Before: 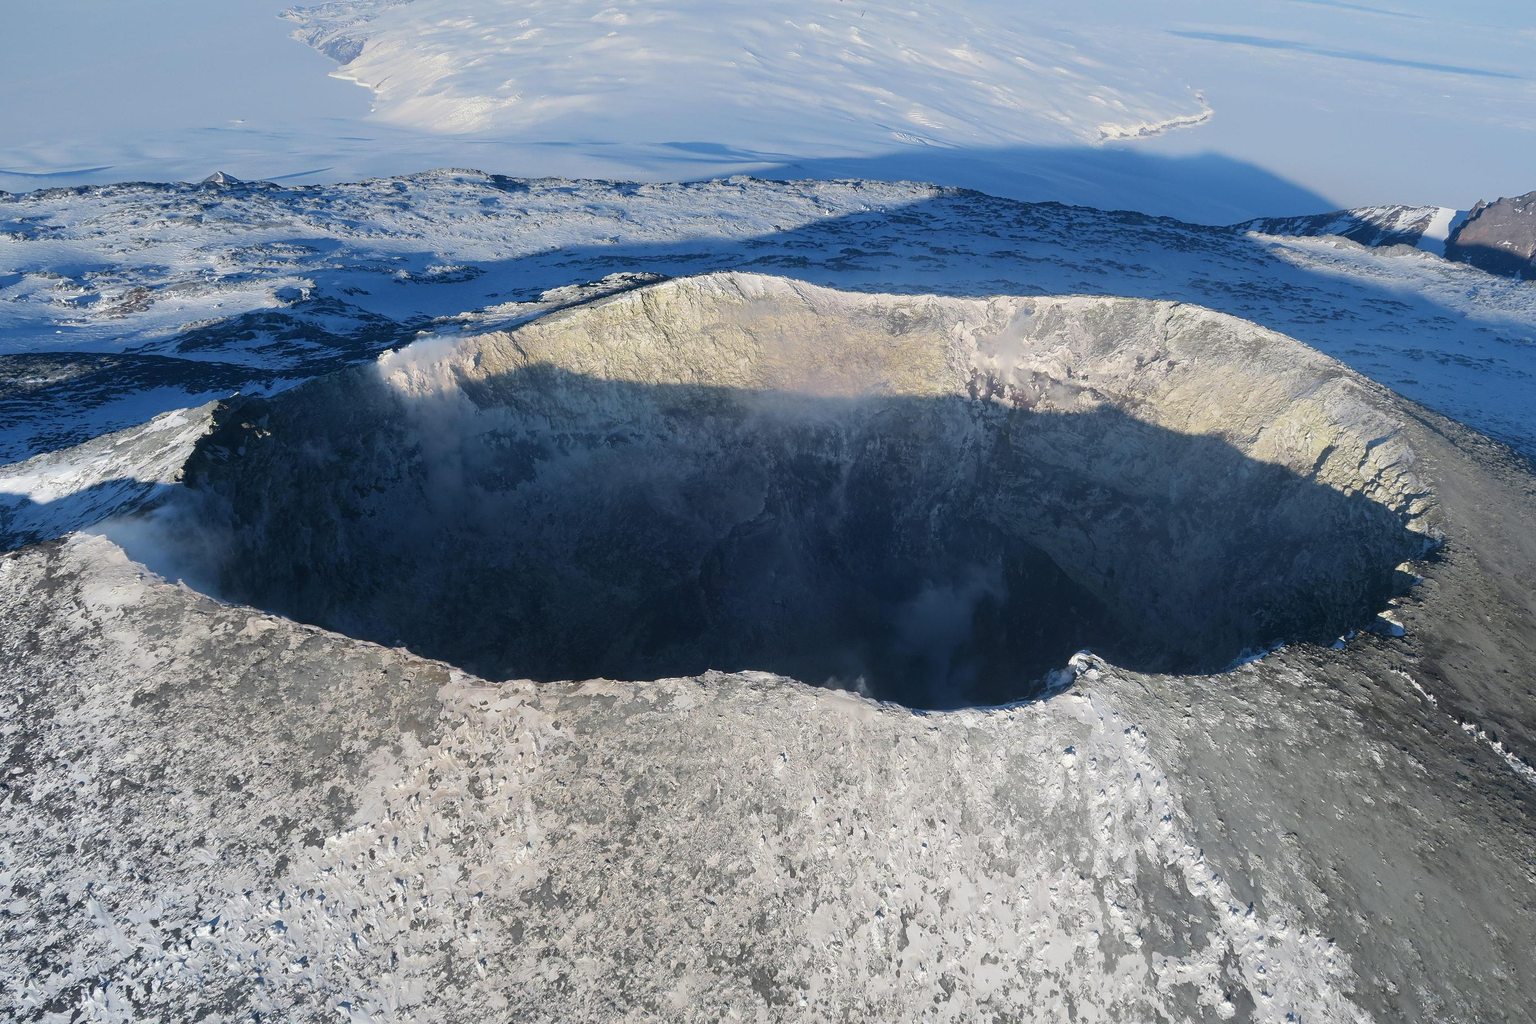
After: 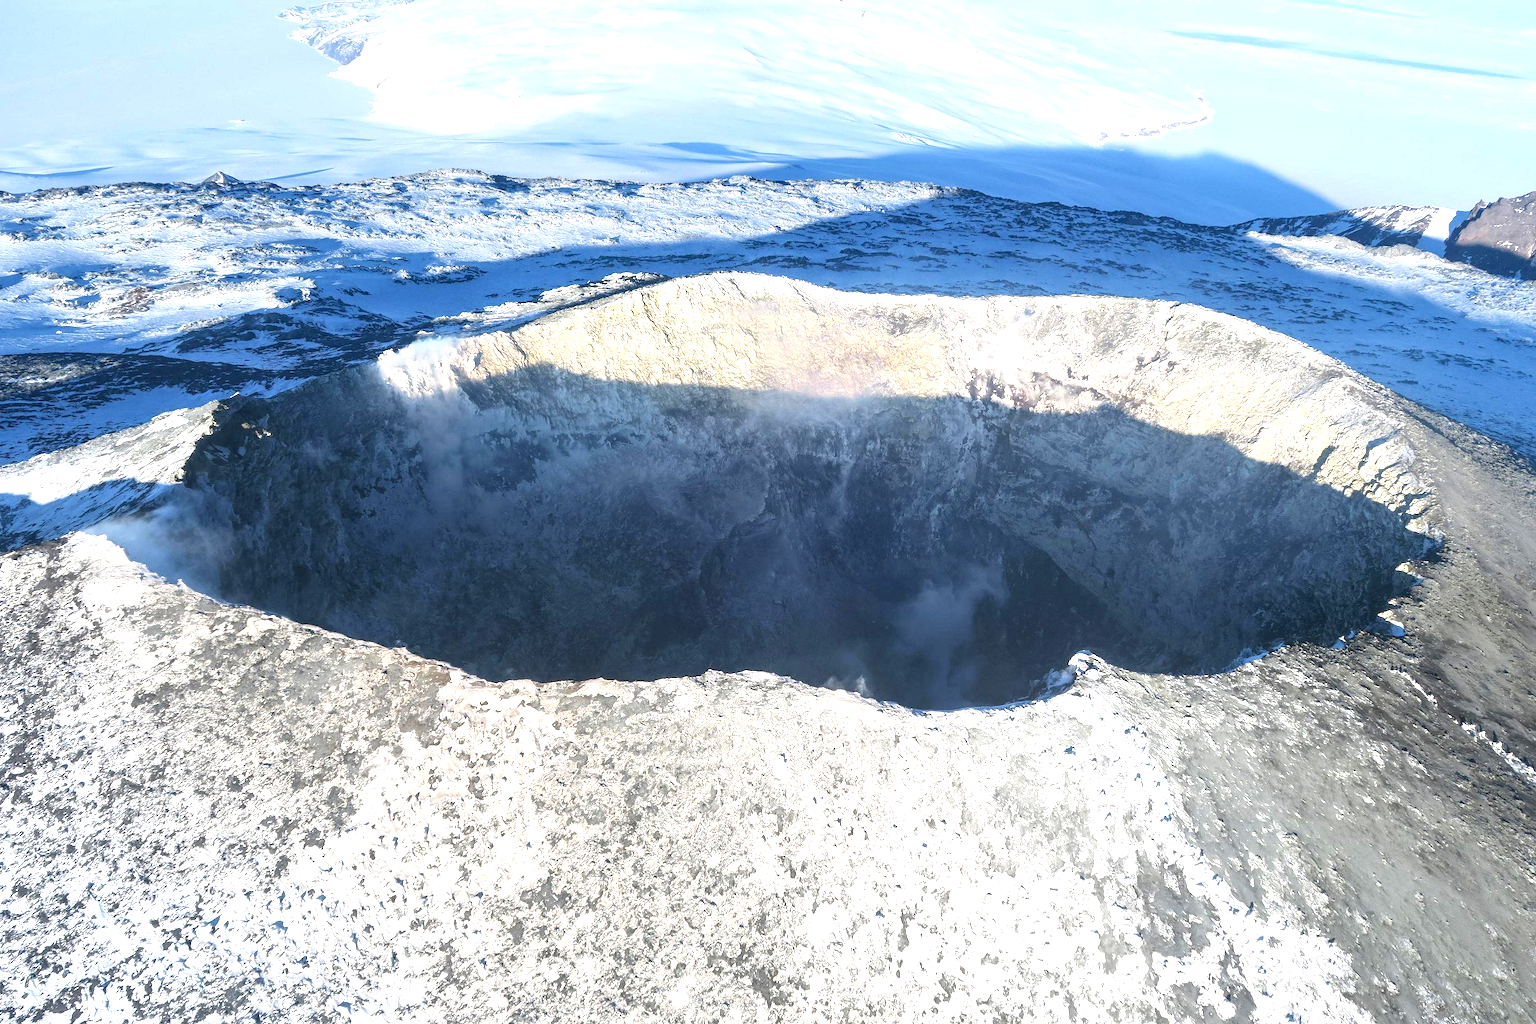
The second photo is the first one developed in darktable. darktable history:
local contrast: on, module defaults
exposure: black level correction 0, exposure 1.2 EV, compensate highlight preservation false
